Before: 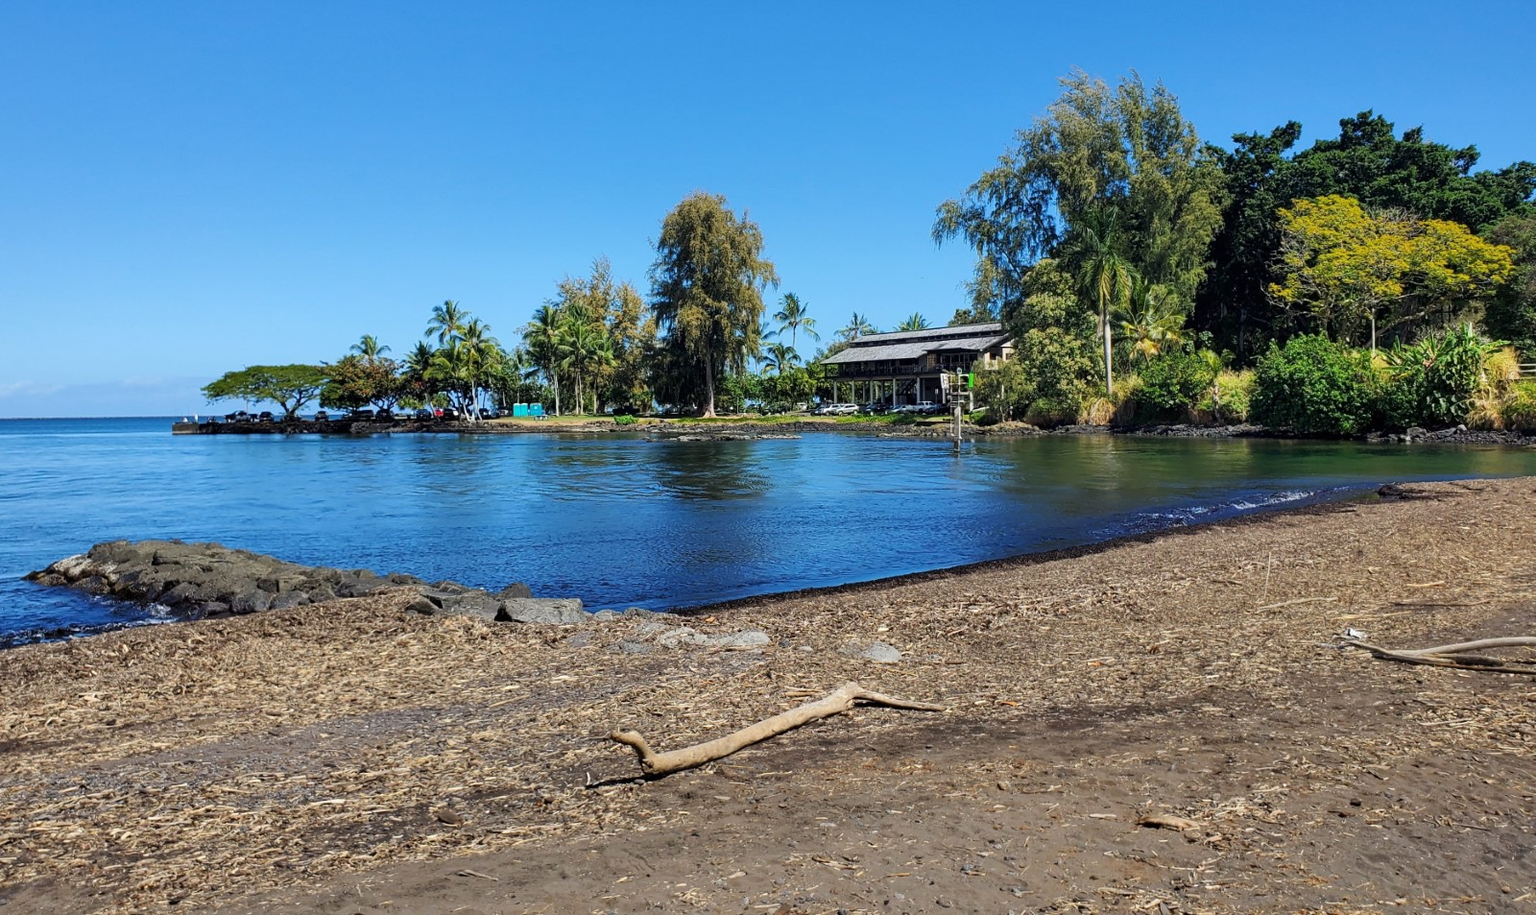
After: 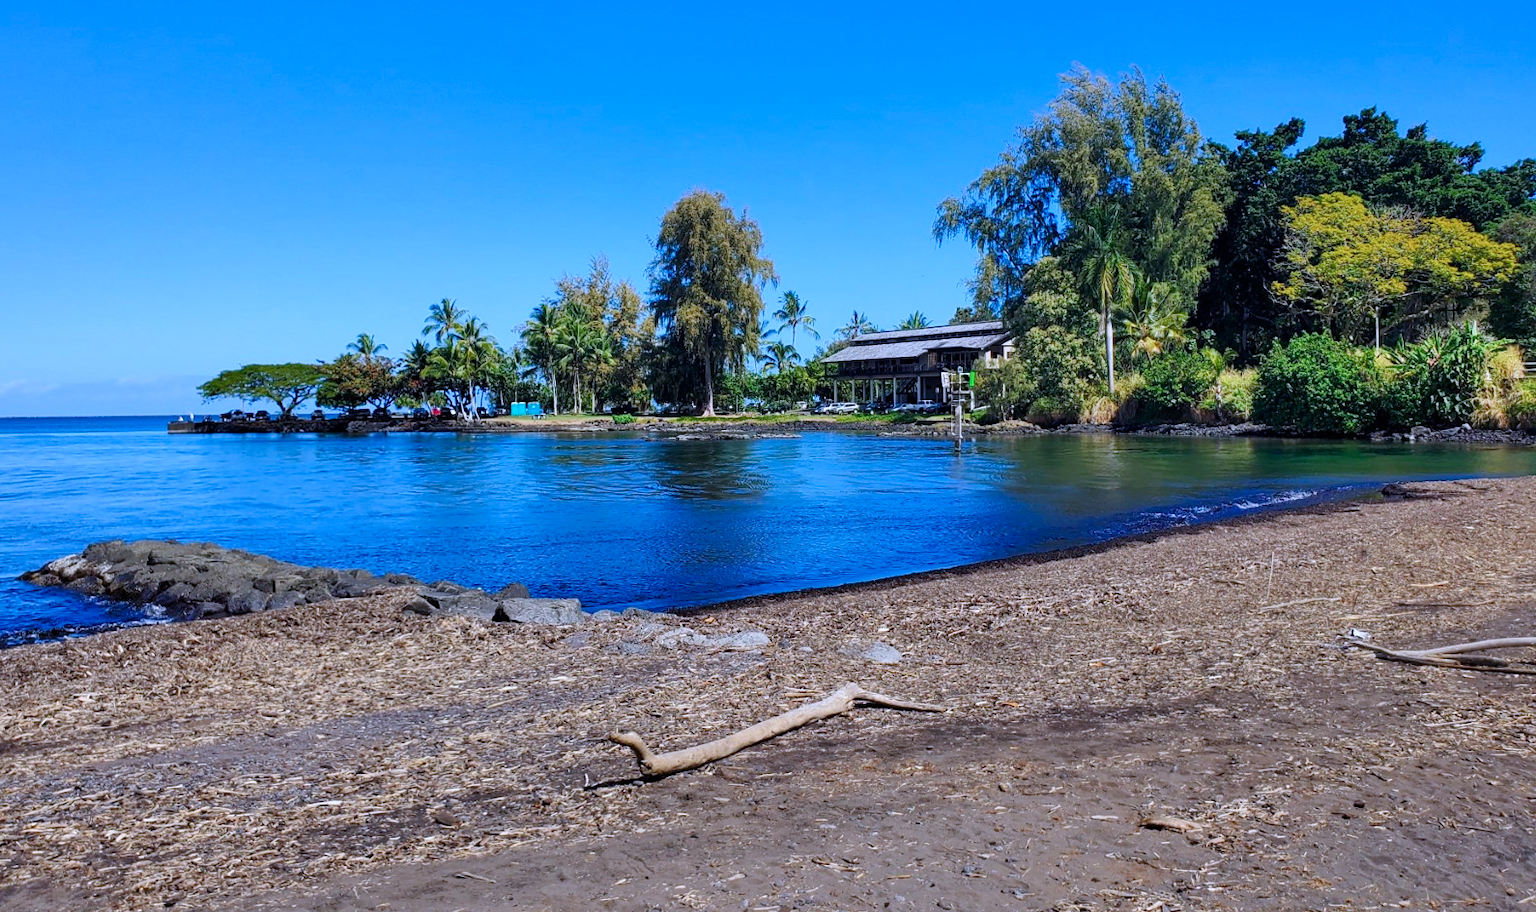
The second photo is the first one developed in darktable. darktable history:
exposure: compensate highlight preservation false
shadows and highlights: shadows 29.32, highlights -29.32, low approximation 0.01, soften with gaussian
color calibration: illuminant as shot in camera, x 0.377, y 0.392, temperature 4169.3 K, saturation algorithm version 1 (2020)
color balance rgb: perceptual saturation grading › global saturation 20%, perceptual saturation grading › highlights -25%, perceptual saturation grading › shadows 25%
crop: left 0.434%, top 0.485%, right 0.244%, bottom 0.386%
